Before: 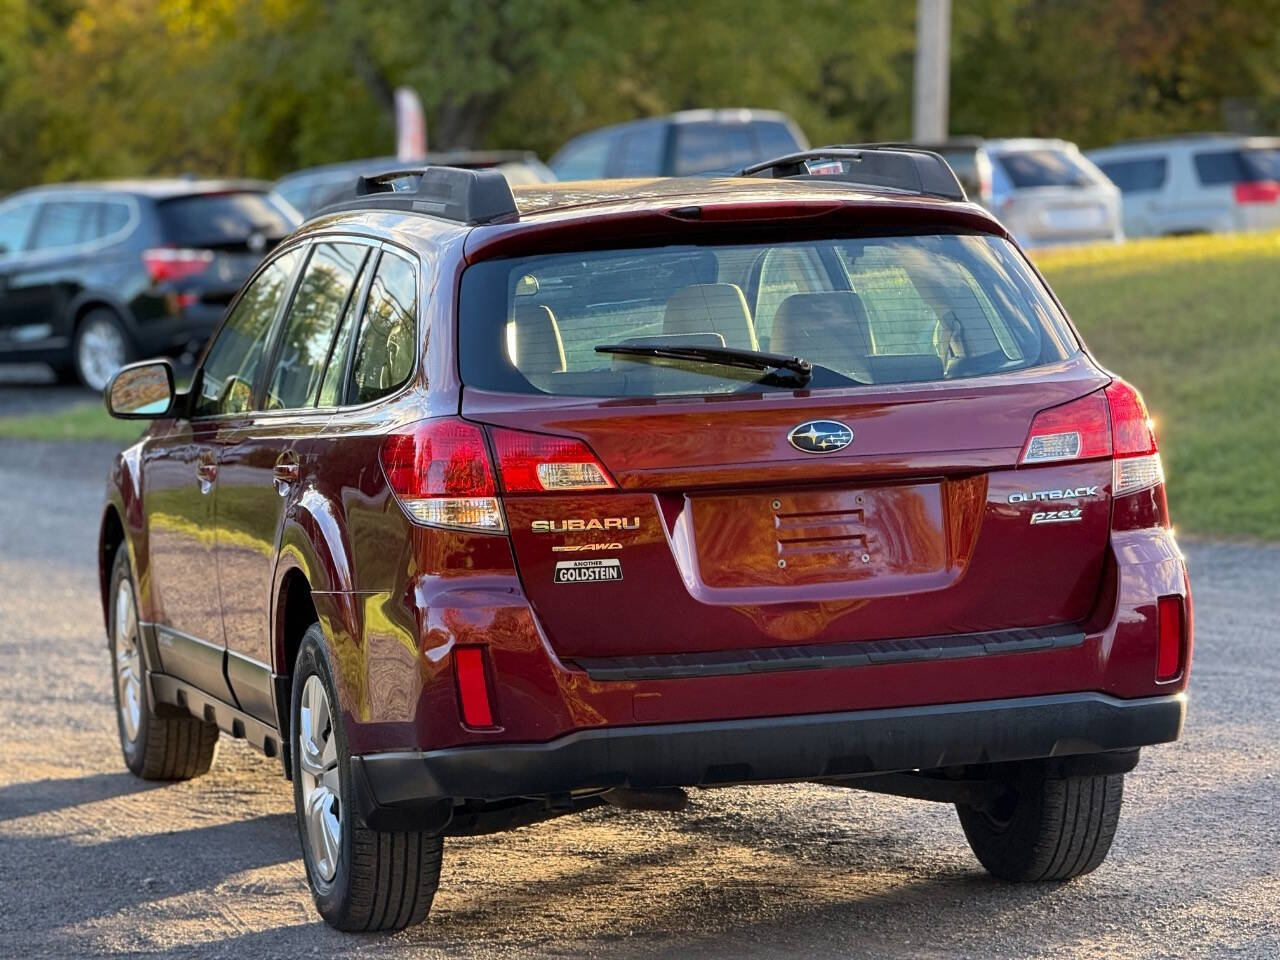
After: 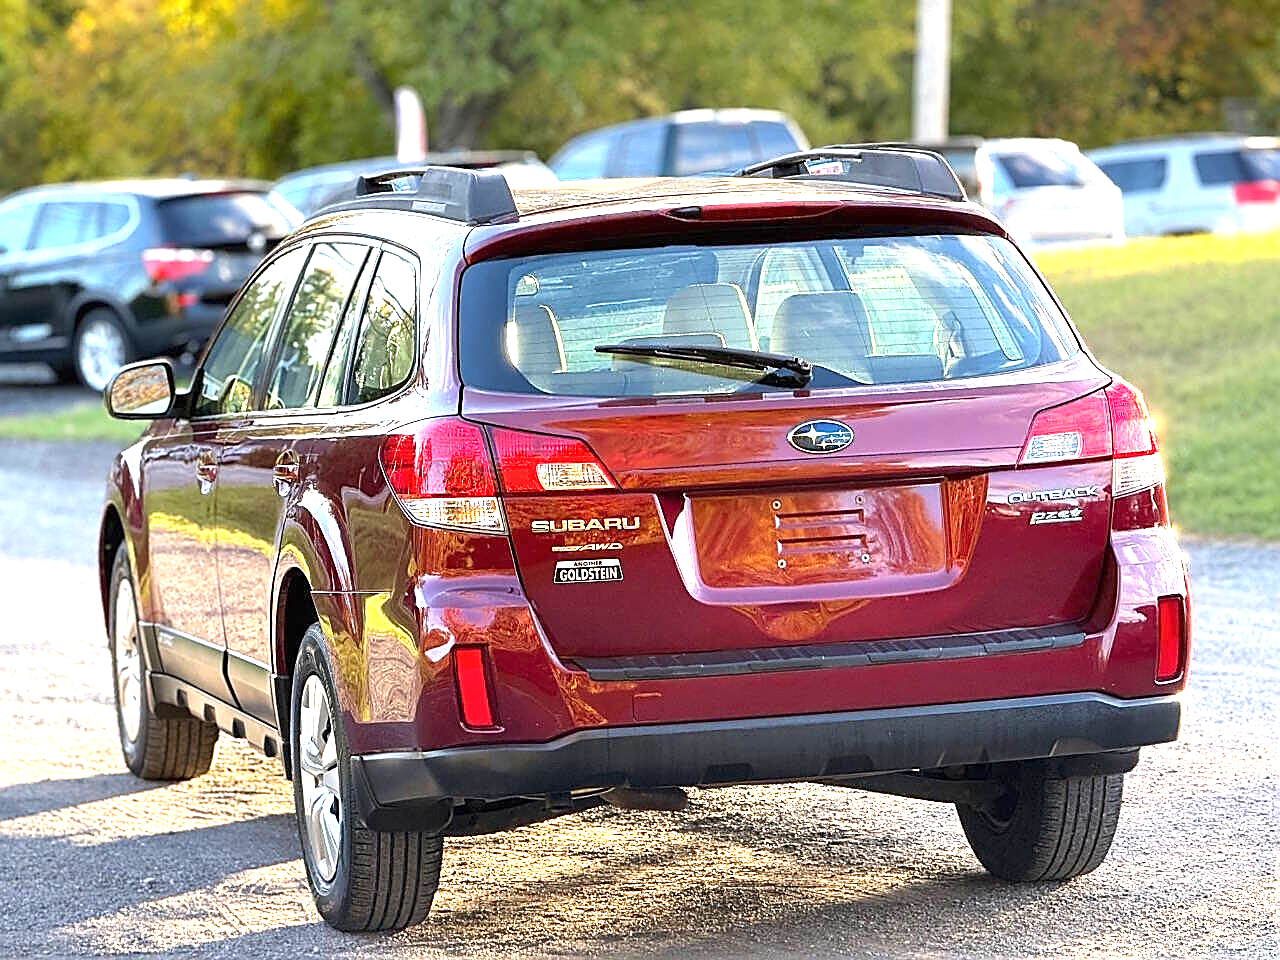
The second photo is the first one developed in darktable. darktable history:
color calibration: illuminant same as pipeline (D50), adaptation XYZ, x 0.347, y 0.359, temperature 5022.49 K
exposure: black level correction 0, exposure 1.465 EV, compensate exposure bias true, compensate highlight preservation false
tone equalizer: edges refinement/feathering 500, mask exposure compensation -1.57 EV, preserve details no
sharpen: radius 1.409, amount 1.251, threshold 0.688
